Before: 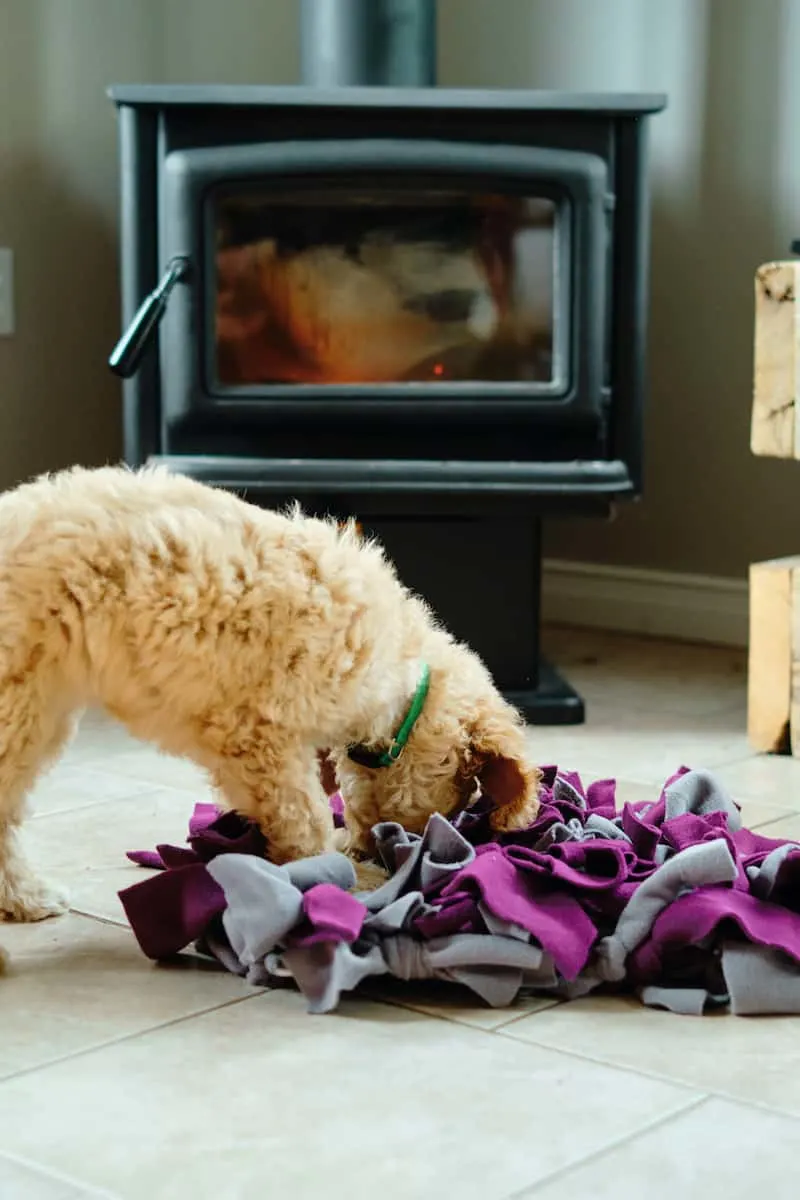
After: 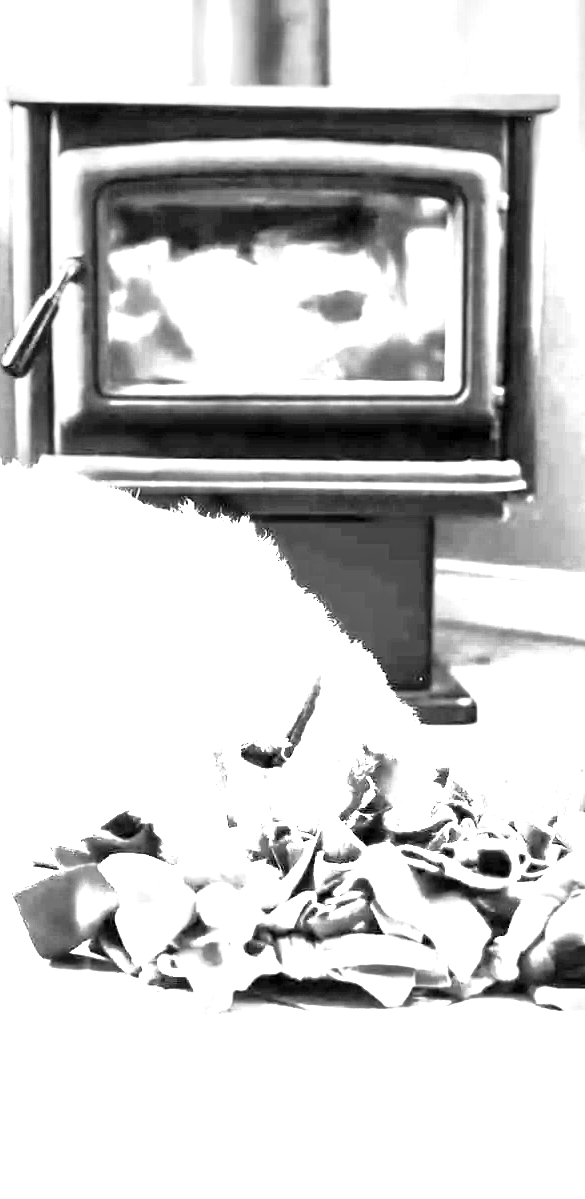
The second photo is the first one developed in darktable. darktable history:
white balance: red 8, blue 8
local contrast: mode bilateral grid, contrast 20, coarseness 50, detail 179%, midtone range 0.2
monochrome: a 73.58, b 64.21
haze removal: compatibility mode true, adaptive false
crop: left 13.443%, right 13.31%
